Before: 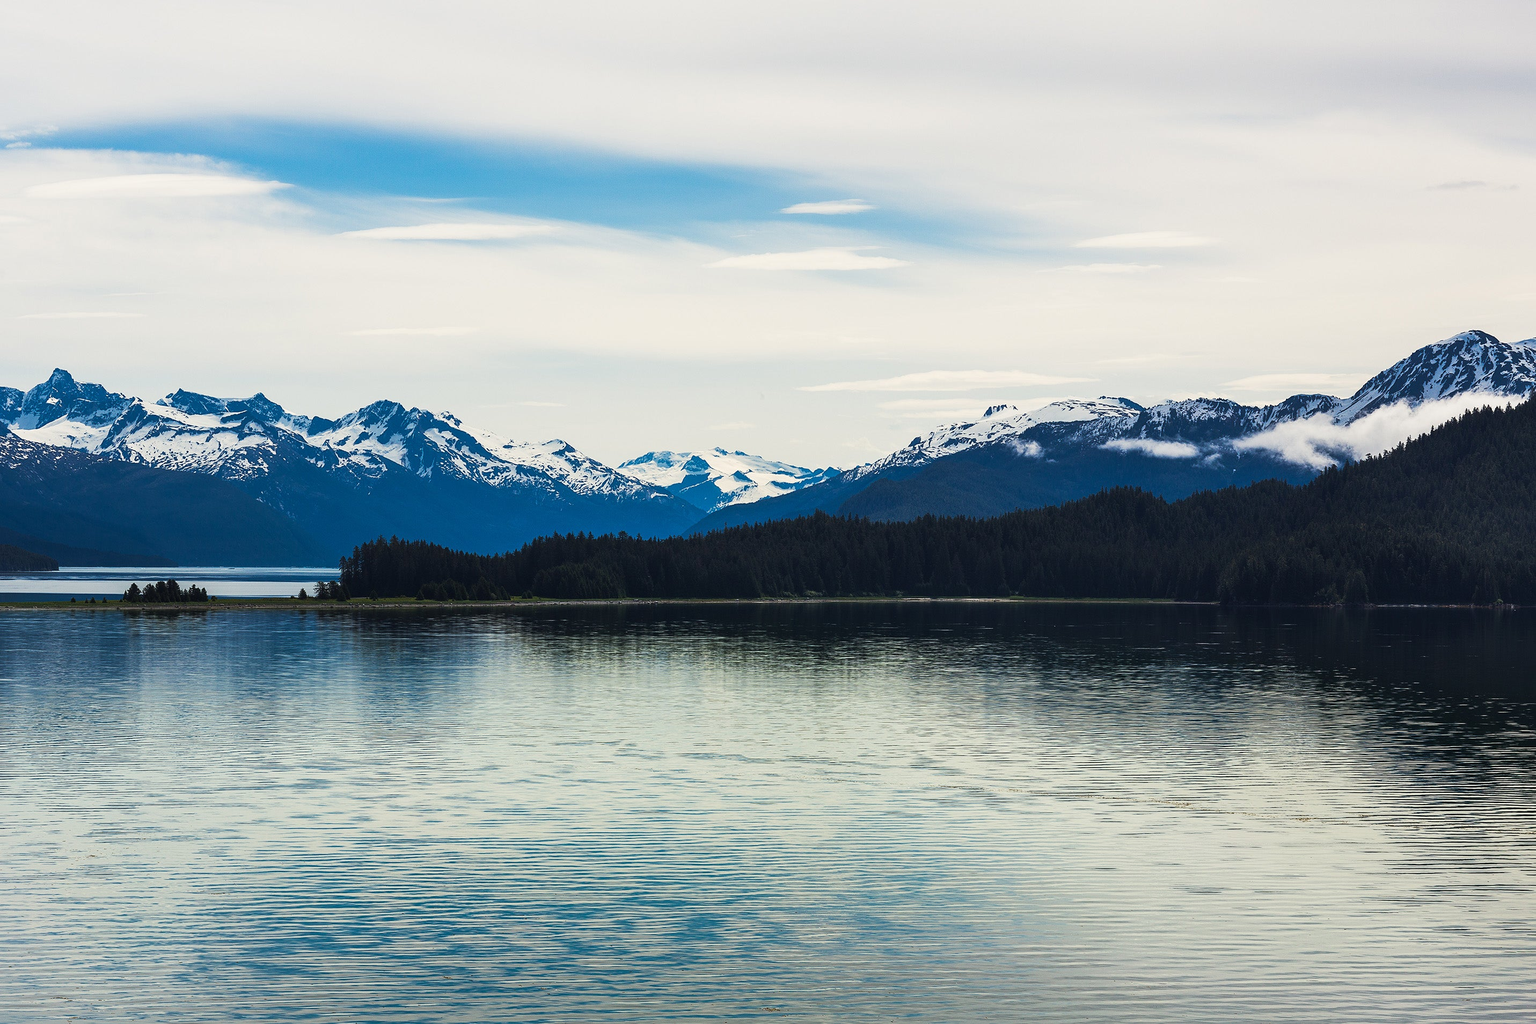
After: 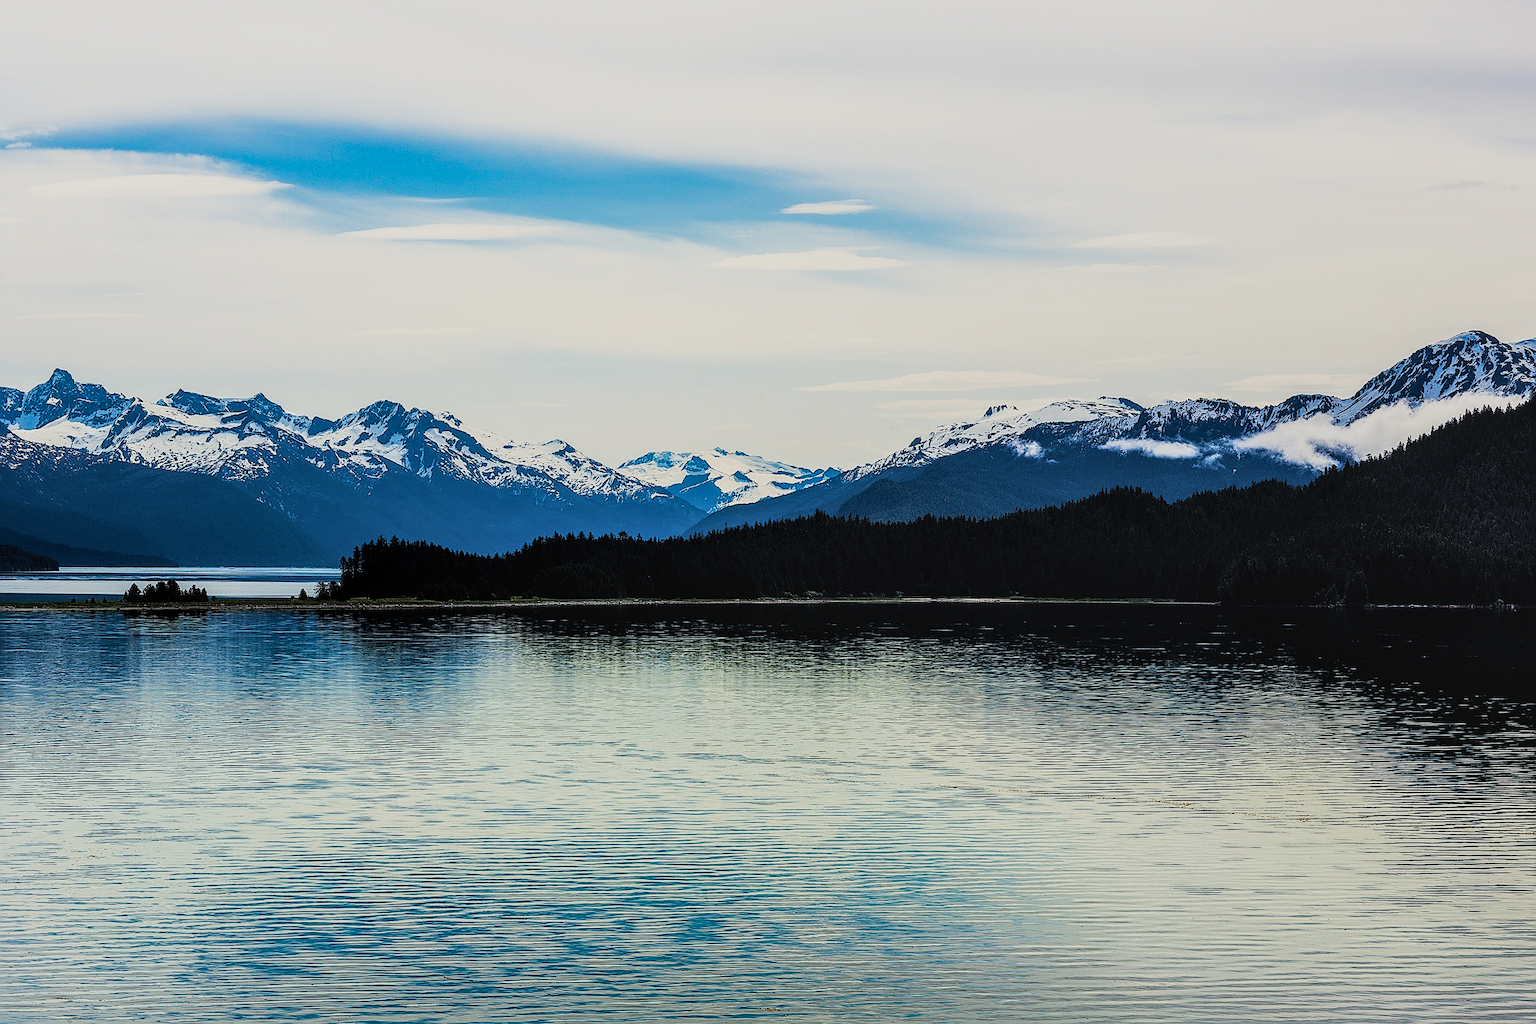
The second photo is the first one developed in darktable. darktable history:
local contrast: on, module defaults
color balance rgb: perceptual saturation grading › global saturation 20%, global vibrance 20%
filmic rgb: black relative exposure -5 EV, hardness 2.88, contrast 1.3
sharpen: amount 0.75
